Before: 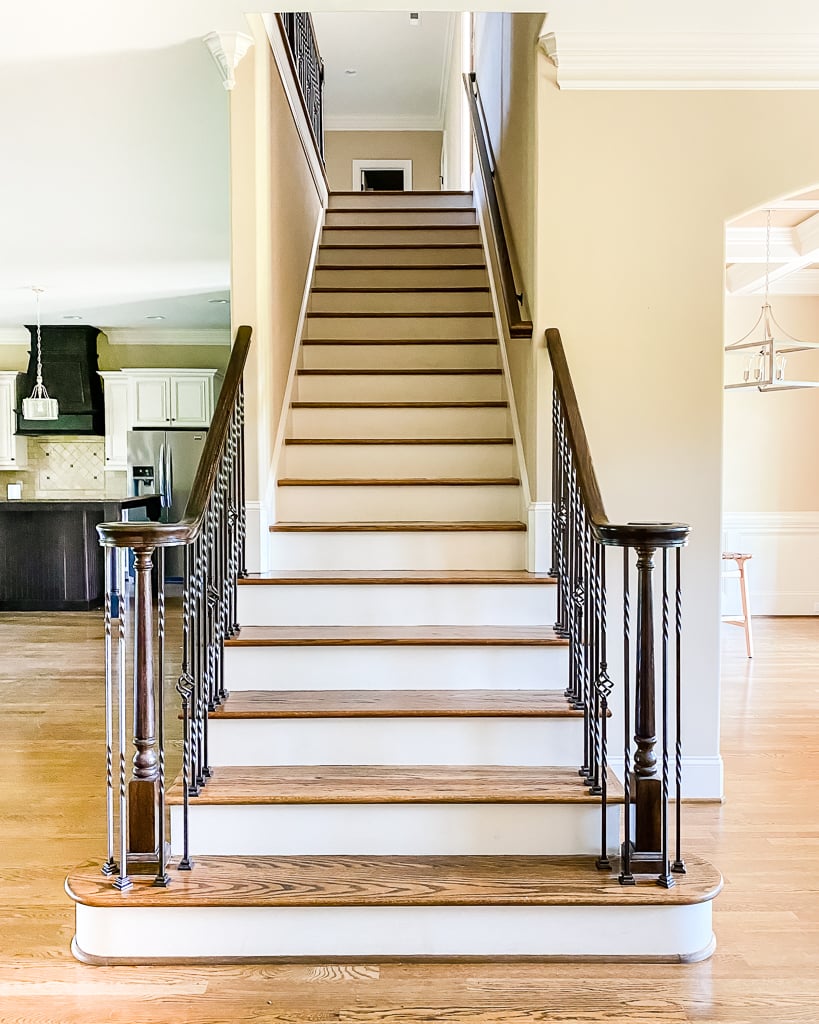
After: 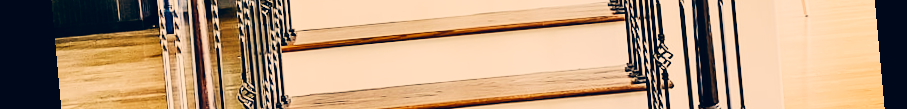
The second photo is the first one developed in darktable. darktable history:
white balance: red 1.123, blue 0.83
rotate and perspective: rotation -5.2°, automatic cropping off
sigmoid: contrast 2, skew -0.2, preserve hue 0%, red attenuation 0.1, red rotation 0.035, green attenuation 0.1, green rotation -0.017, blue attenuation 0.15, blue rotation -0.052, base primaries Rec2020
crop and rotate: top 59.084%, bottom 30.916%
color correction: highlights a* 10.32, highlights b* 14.66, shadows a* -9.59, shadows b* -15.02
